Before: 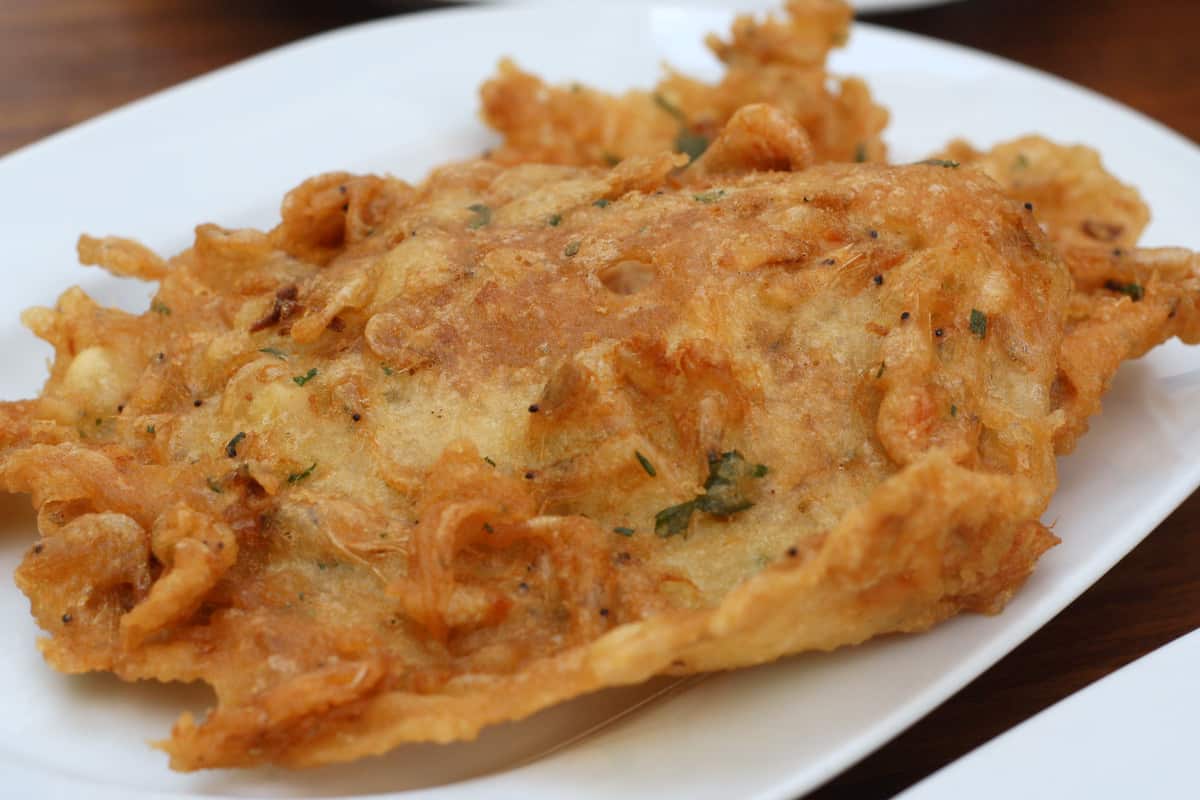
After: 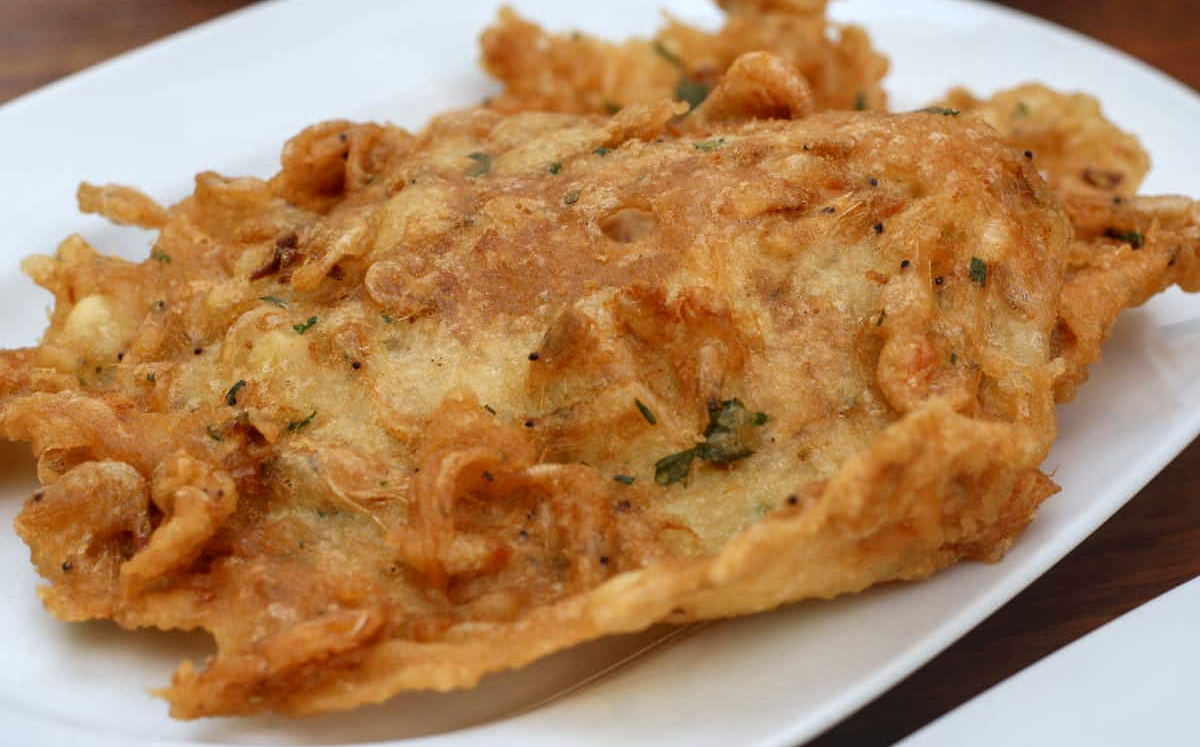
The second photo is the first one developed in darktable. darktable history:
crop and rotate: top 6.512%
local contrast: on, module defaults
